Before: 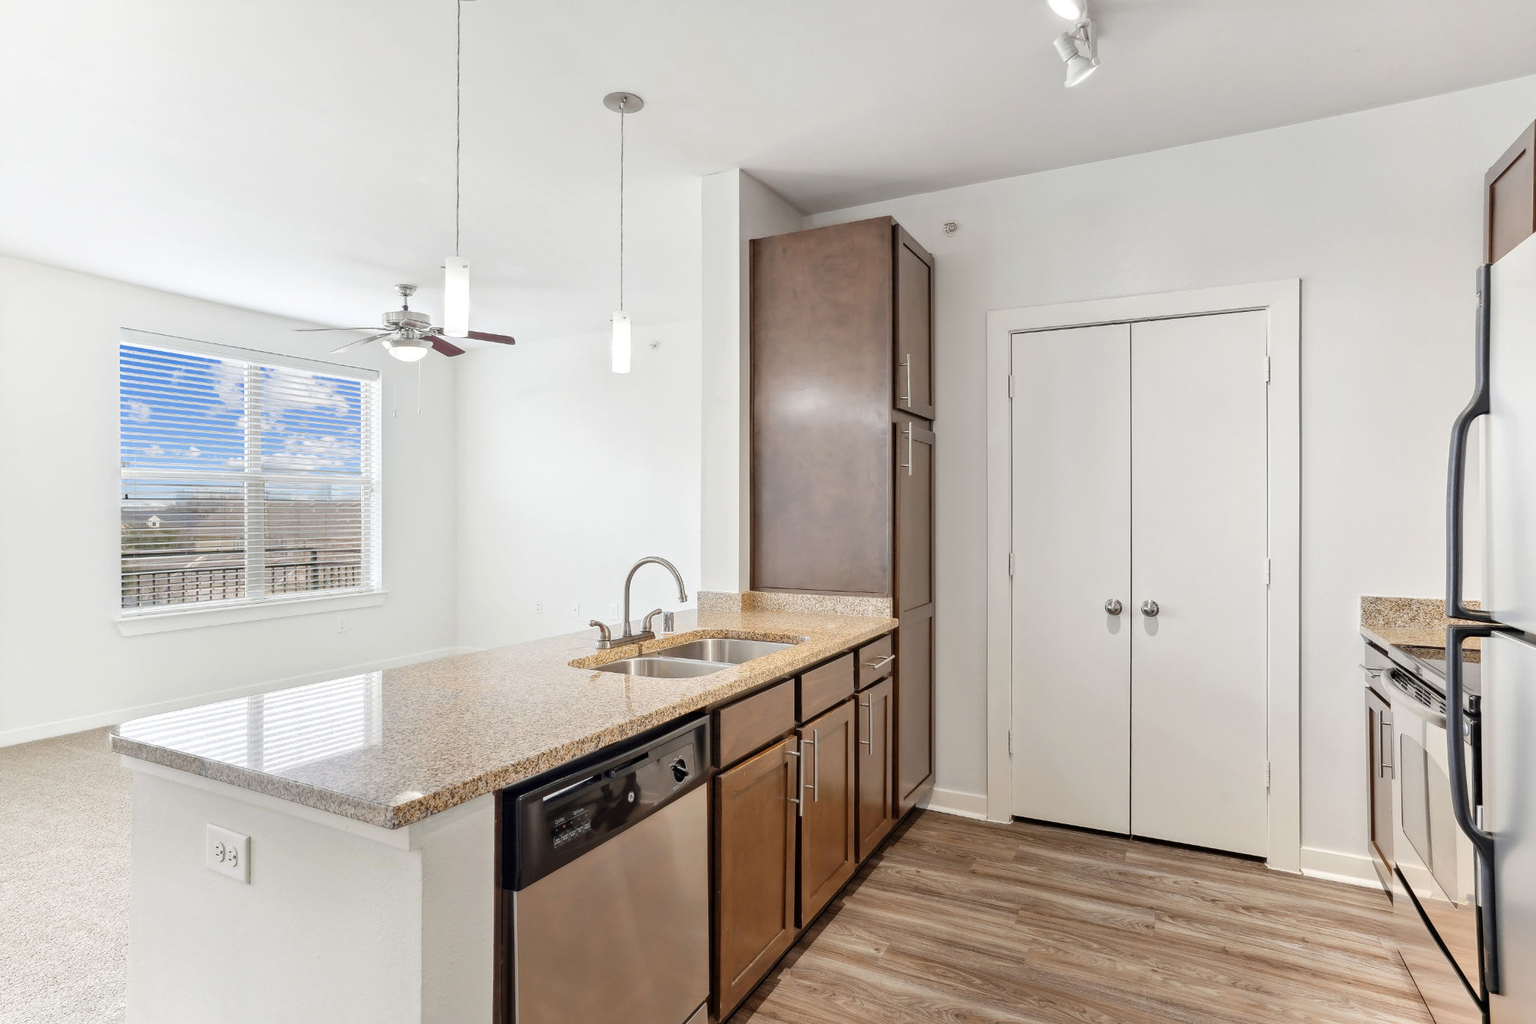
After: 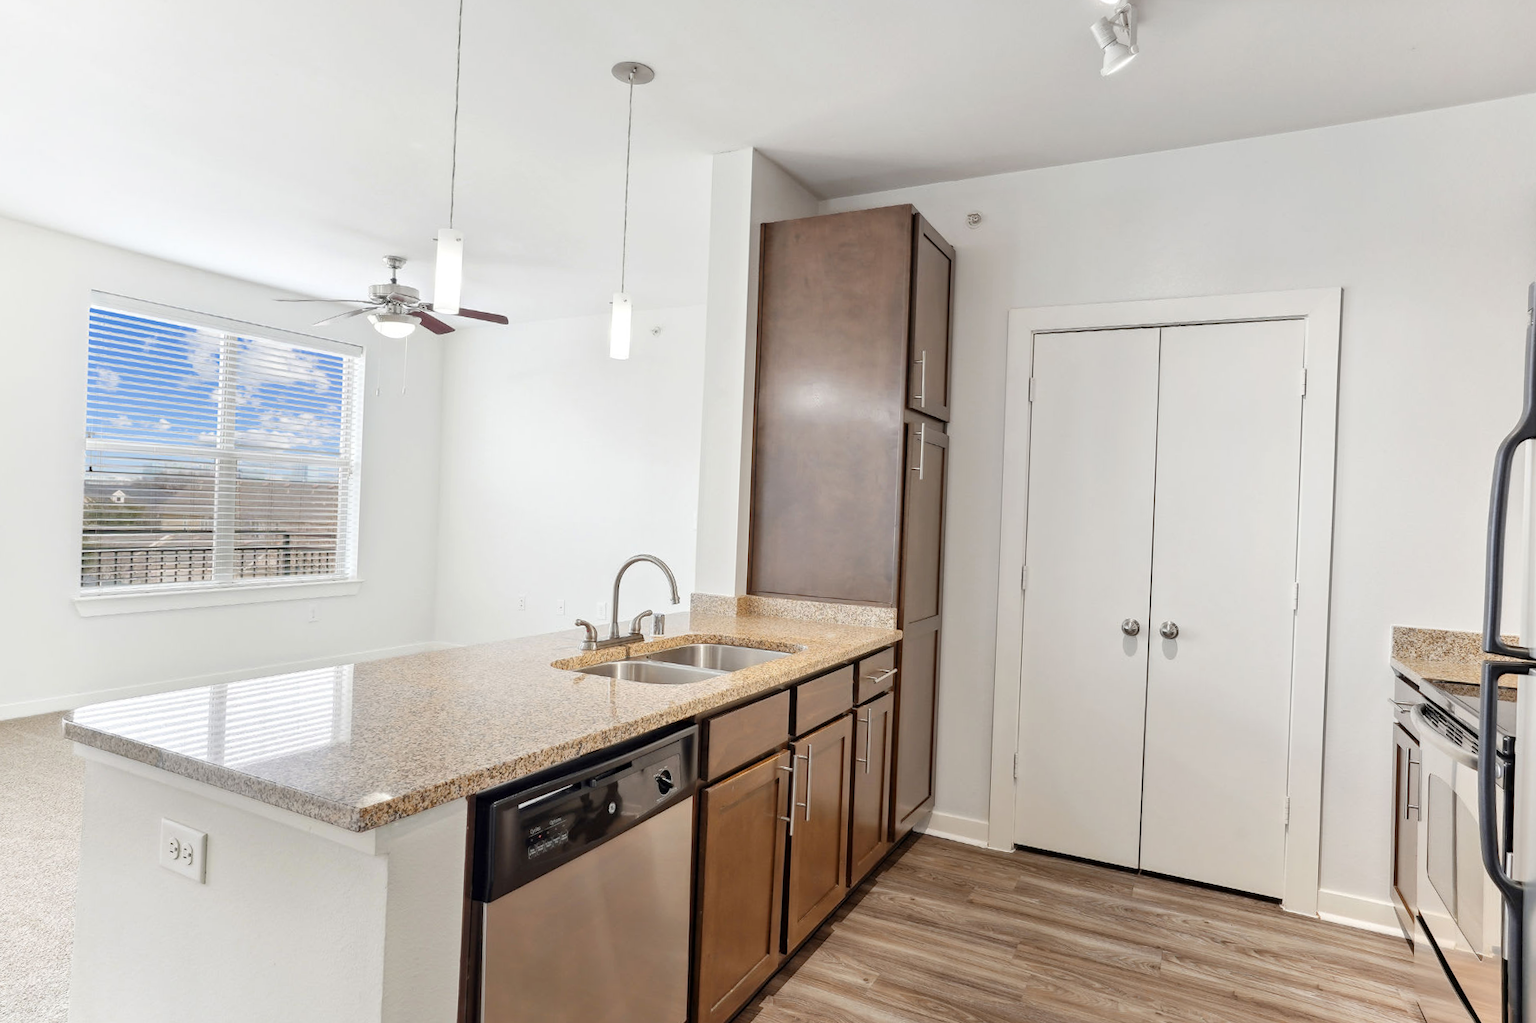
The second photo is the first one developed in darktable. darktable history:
crop and rotate: angle -2.28°
